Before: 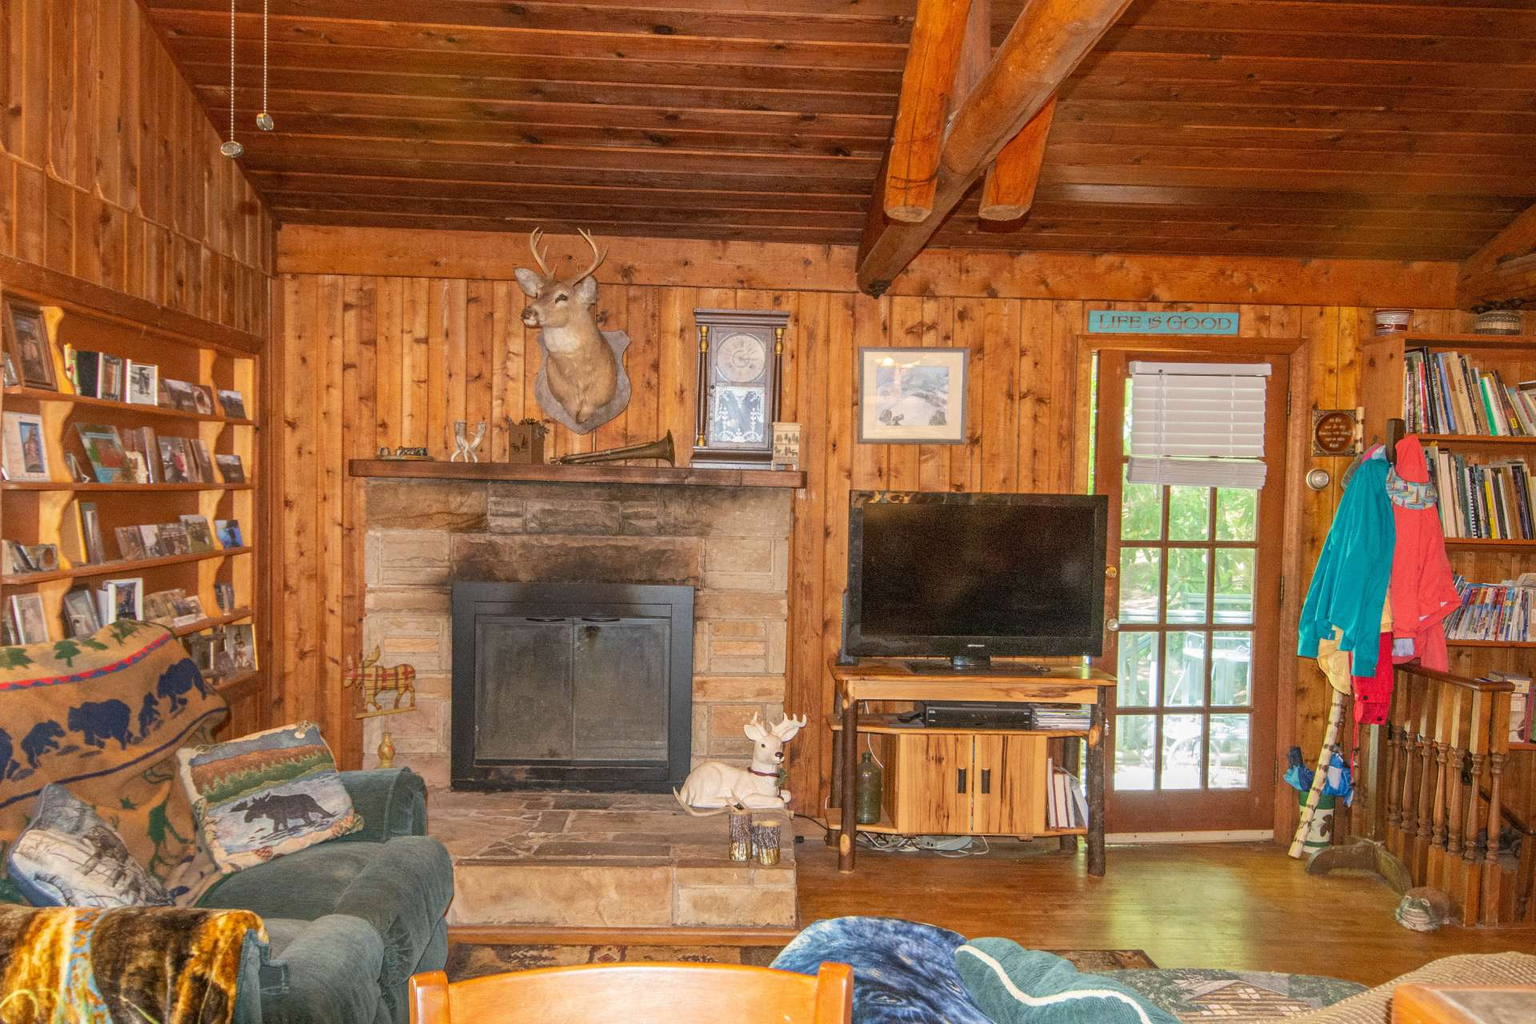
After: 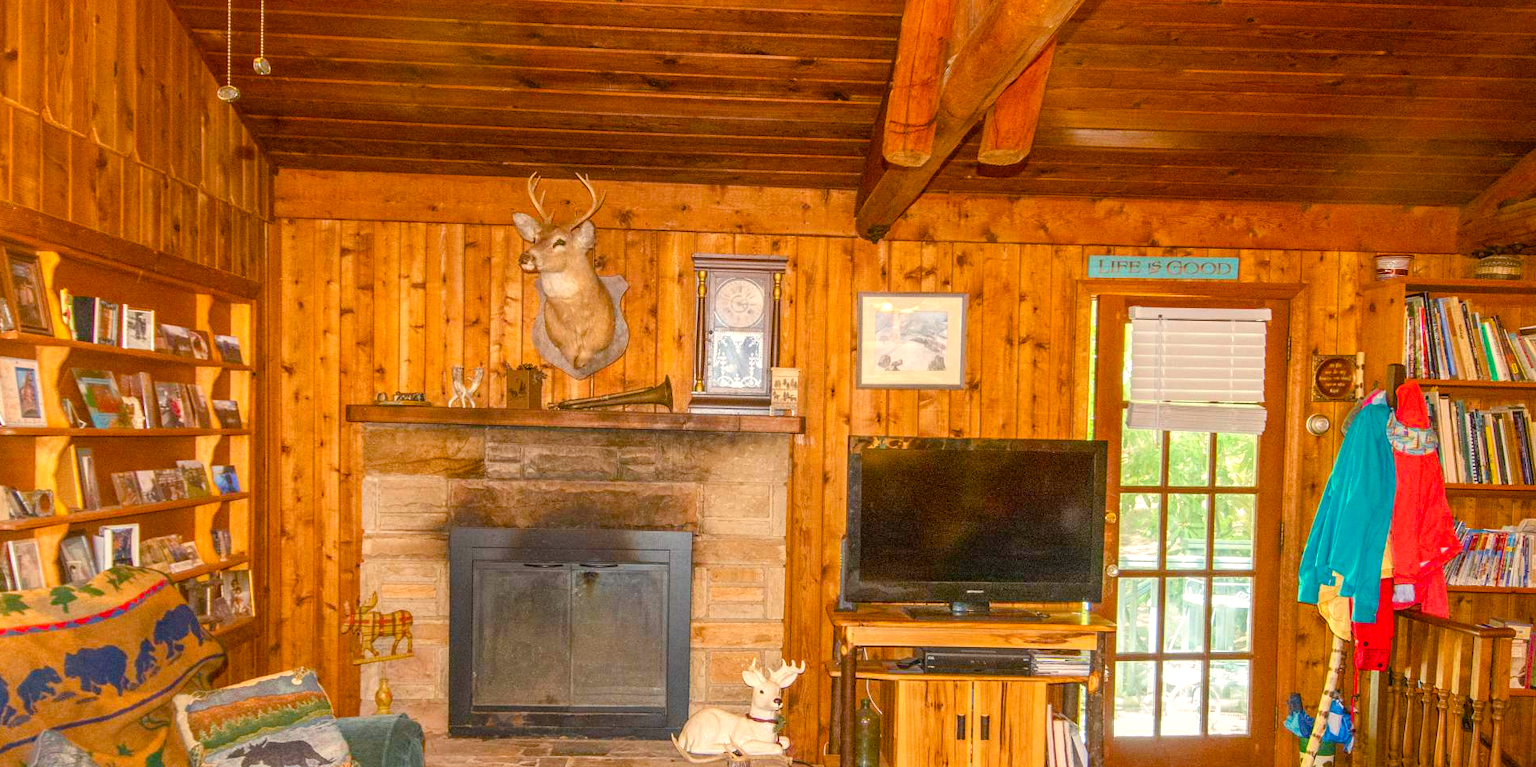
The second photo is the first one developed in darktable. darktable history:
exposure: exposure 0.364 EV, compensate highlight preservation false
crop: left 0.304%, top 5.544%, bottom 19.753%
color balance rgb: highlights gain › chroma 3.035%, highlights gain › hue 74.19°, perceptual saturation grading › global saturation 34.937%, perceptual saturation grading › highlights -25.493%, perceptual saturation grading › shadows 49.798%, perceptual brilliance grading › global brilliance 2.768%, perceptual brilliance grading › highlights -3.2%, perceptual brilliance grading › shadows 2.883%, global vibrance 9.854%
